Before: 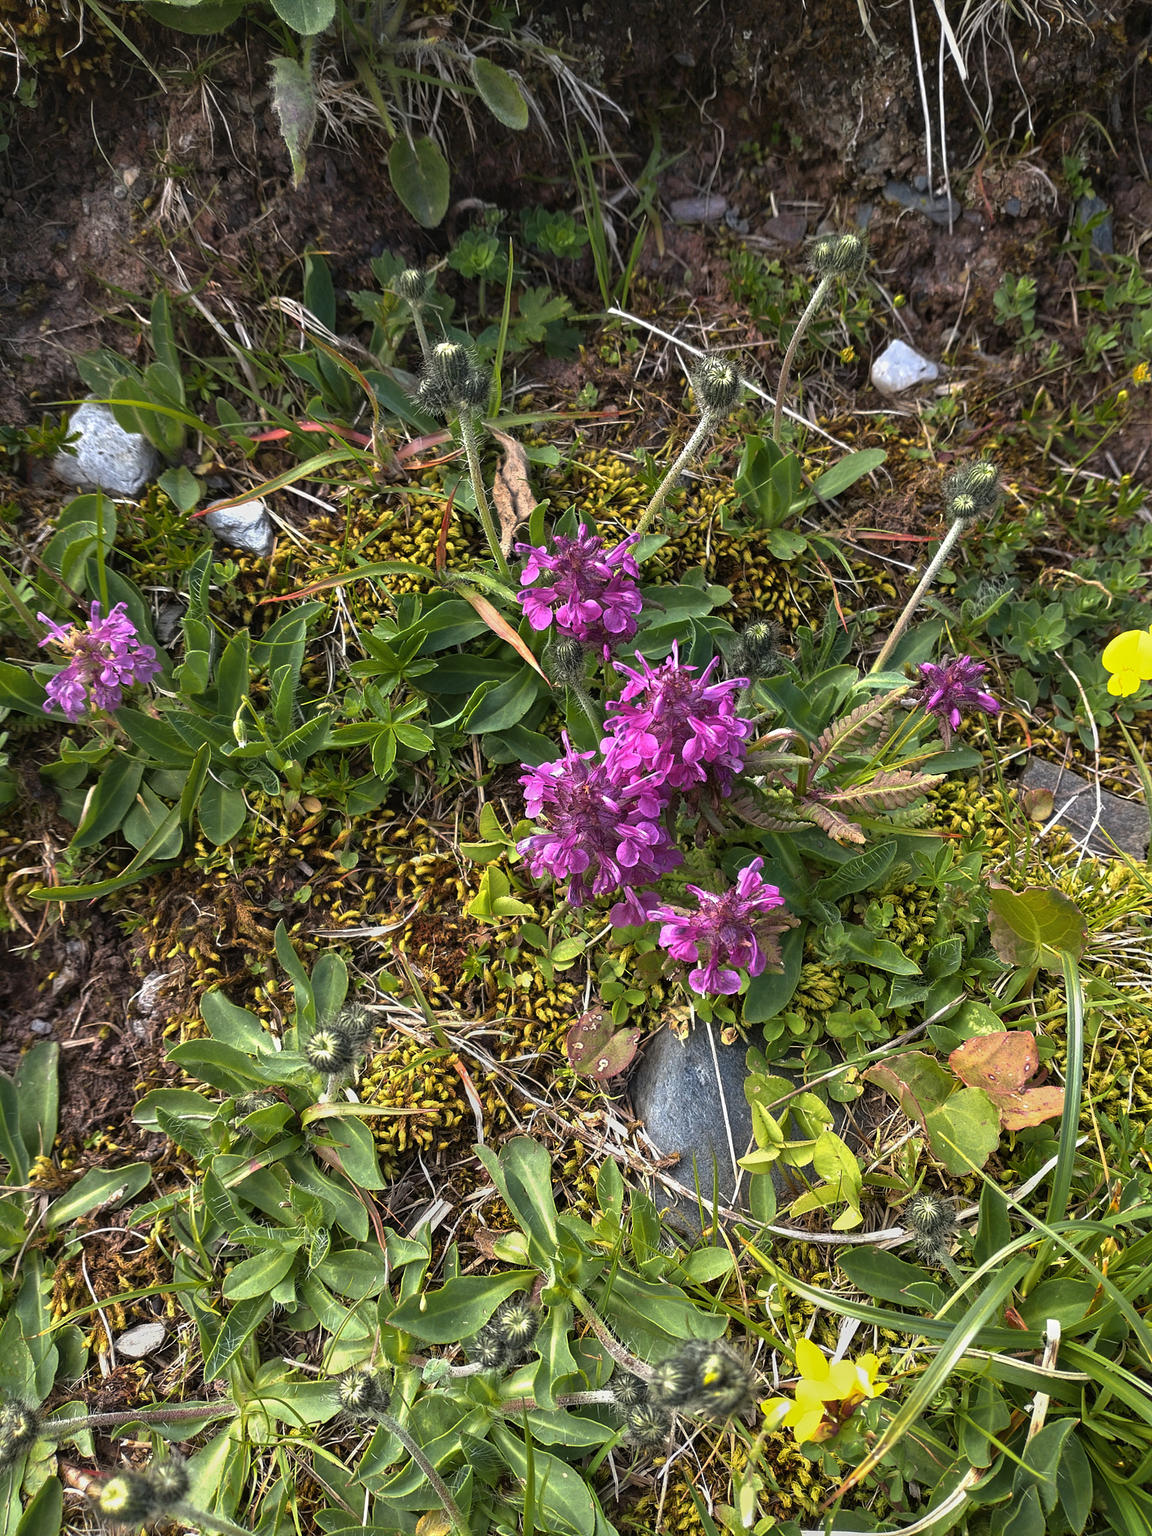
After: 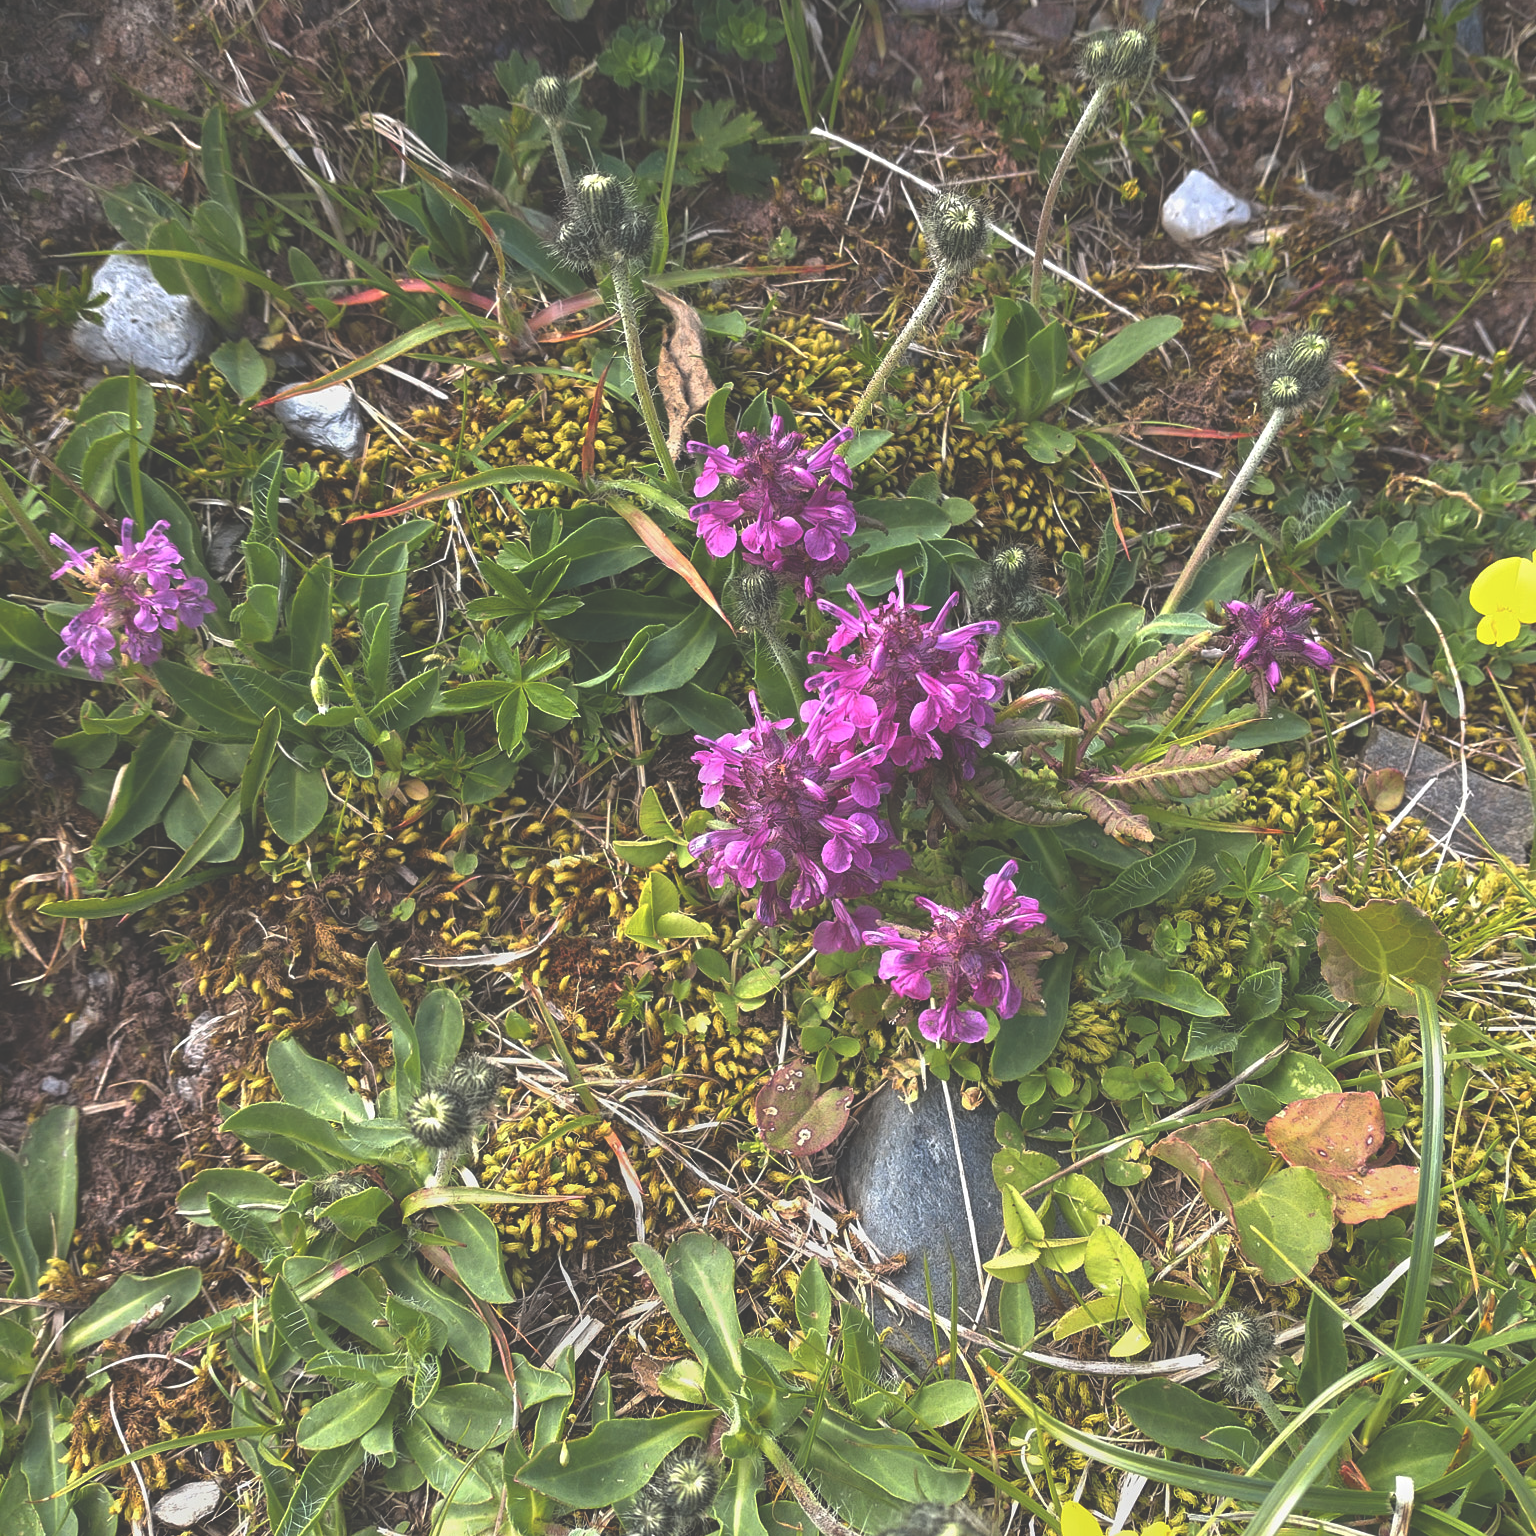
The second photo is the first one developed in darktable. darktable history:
exposure: black level correction -0.041, exposure 0.064 EV, compensate highlight preservation false
crop: top 13.819%, bottom 11.169%
